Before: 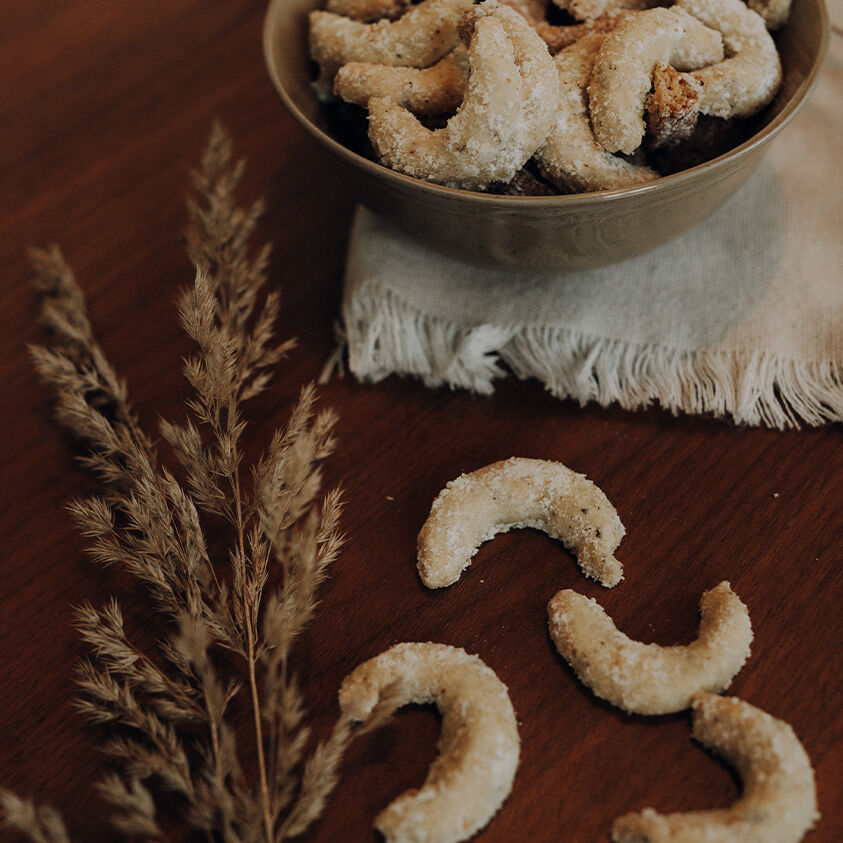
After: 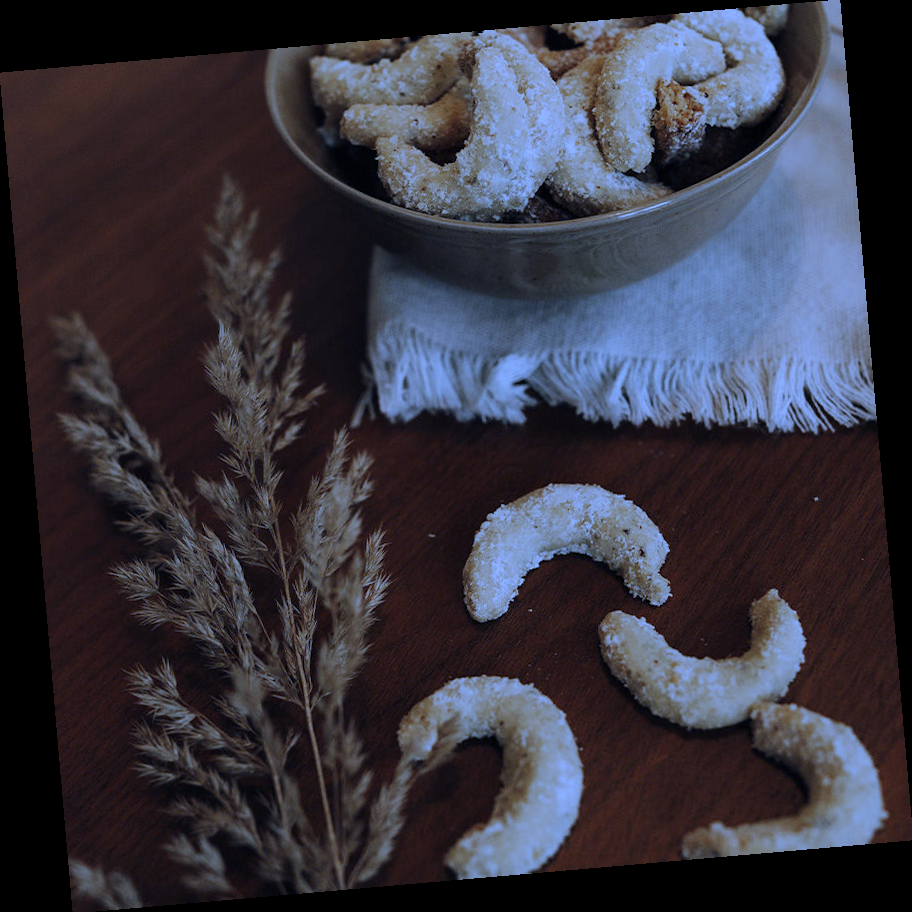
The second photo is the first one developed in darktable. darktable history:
white balance: red 0.766, blue 1.537
rotate and perspective: rotation -4.98°, automatic cropping off
